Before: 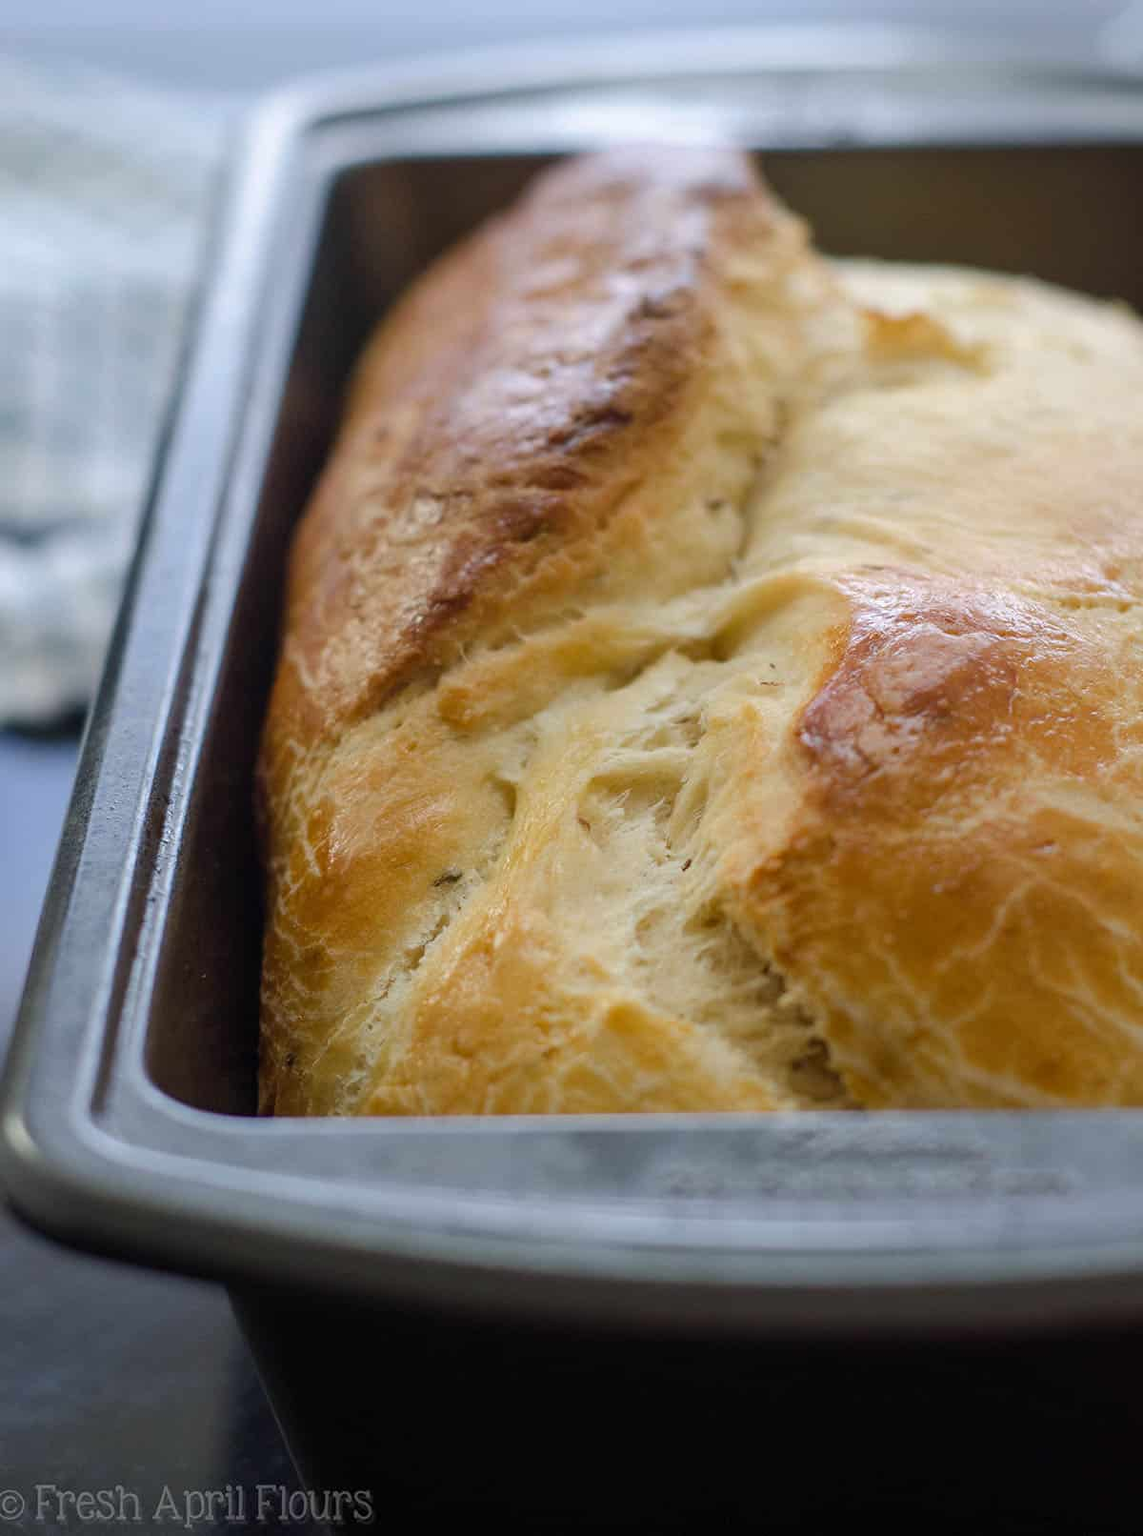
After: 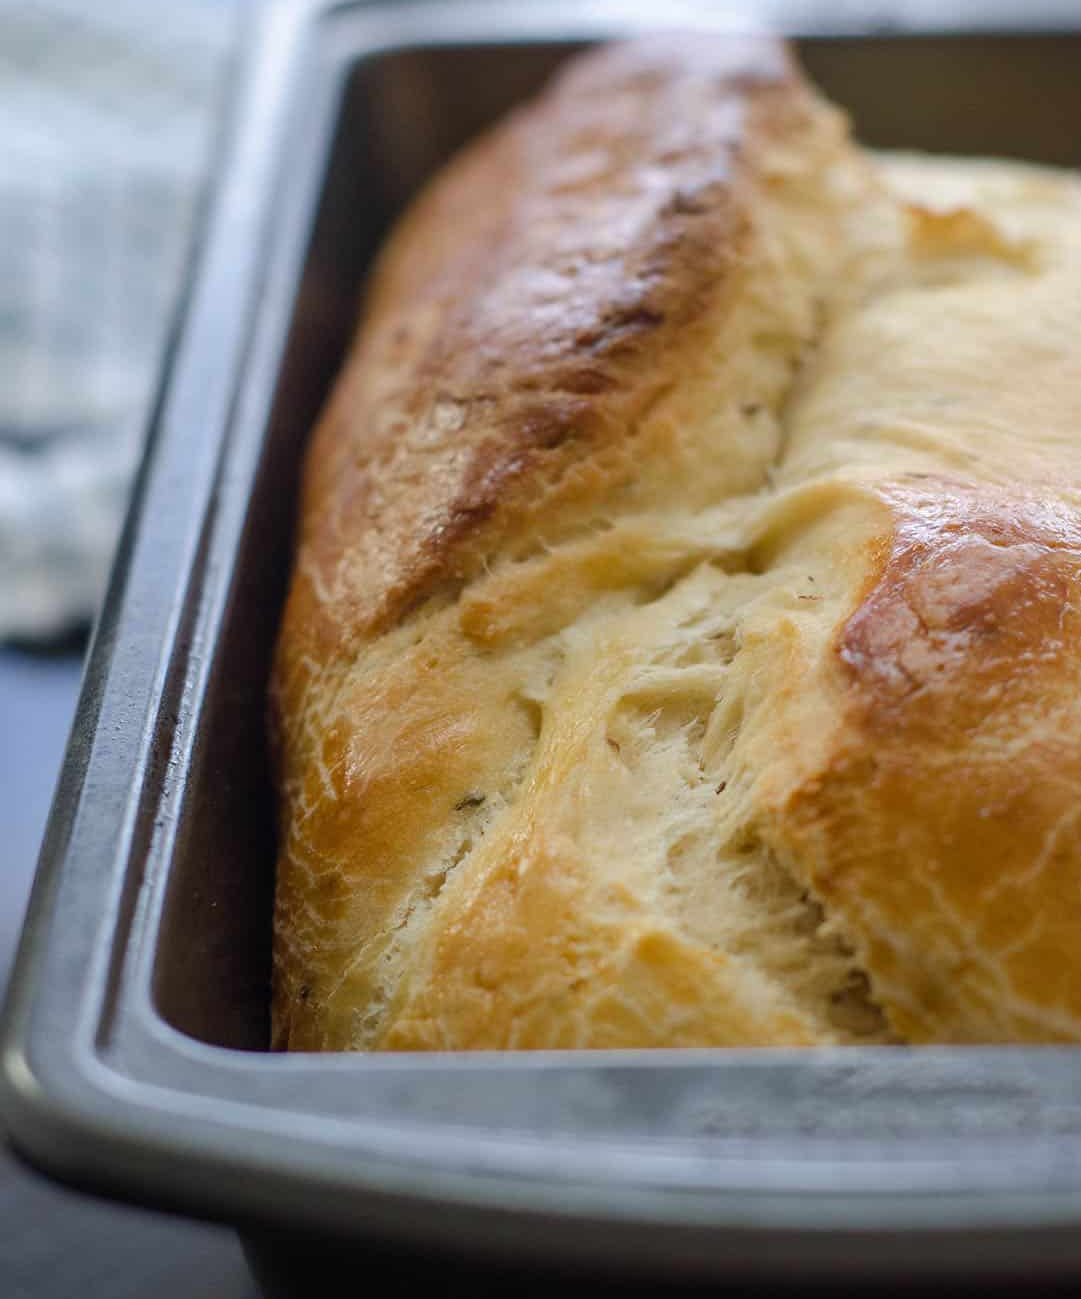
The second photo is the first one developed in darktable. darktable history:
crop: top 7.466%, right 9.839%, bottom 11.926%
